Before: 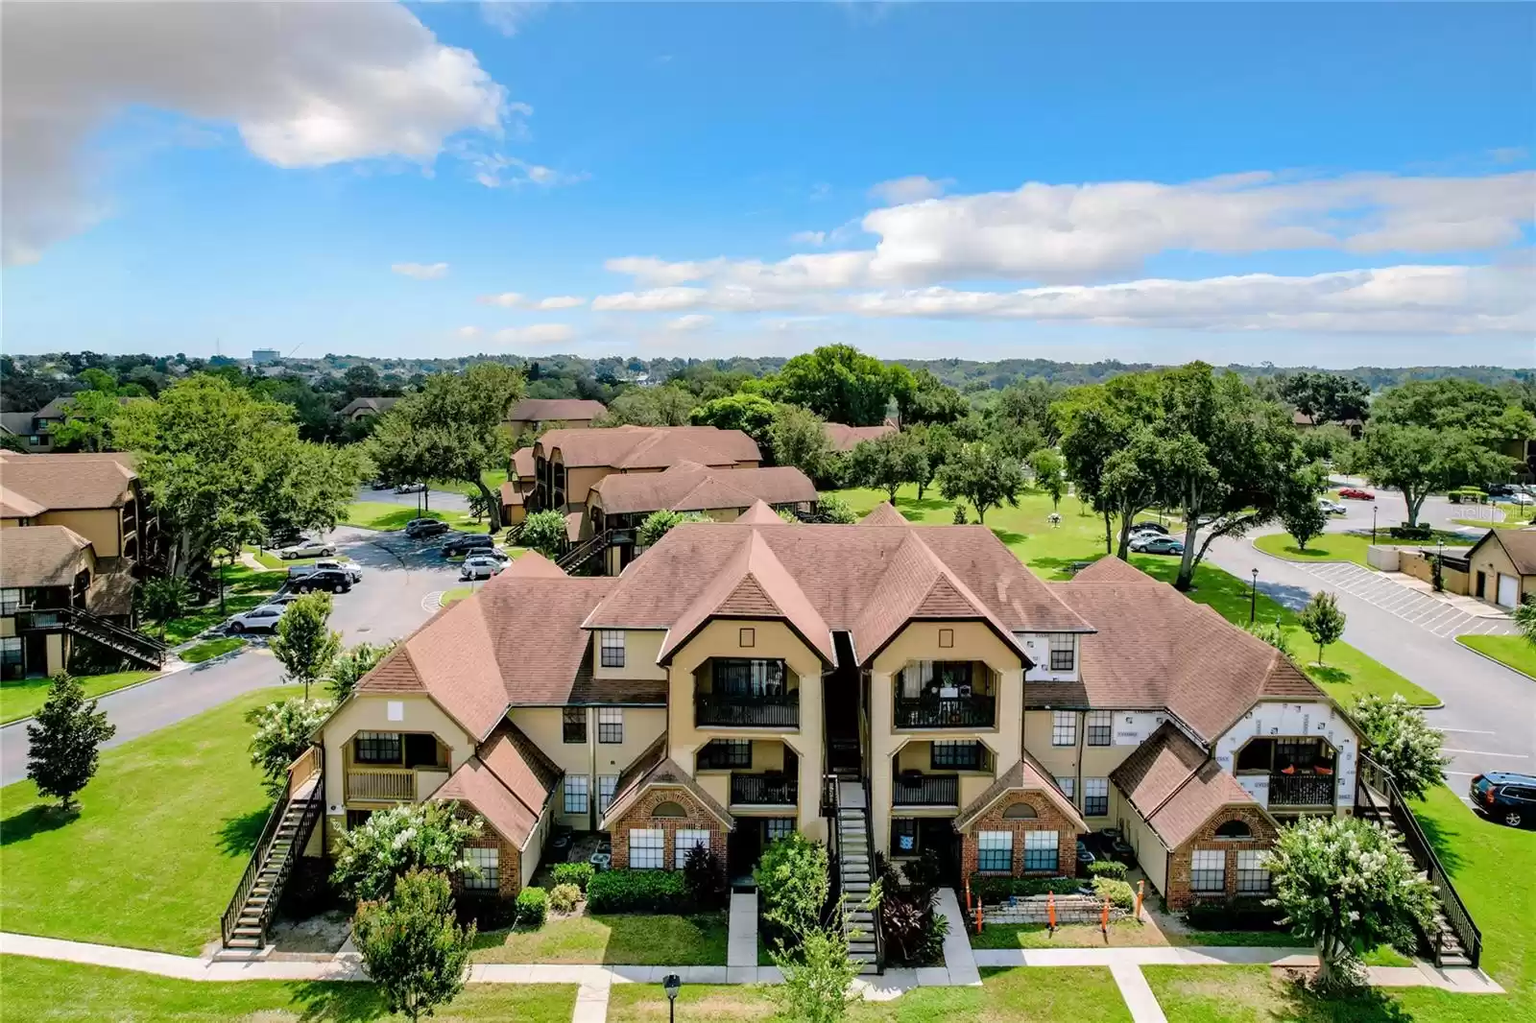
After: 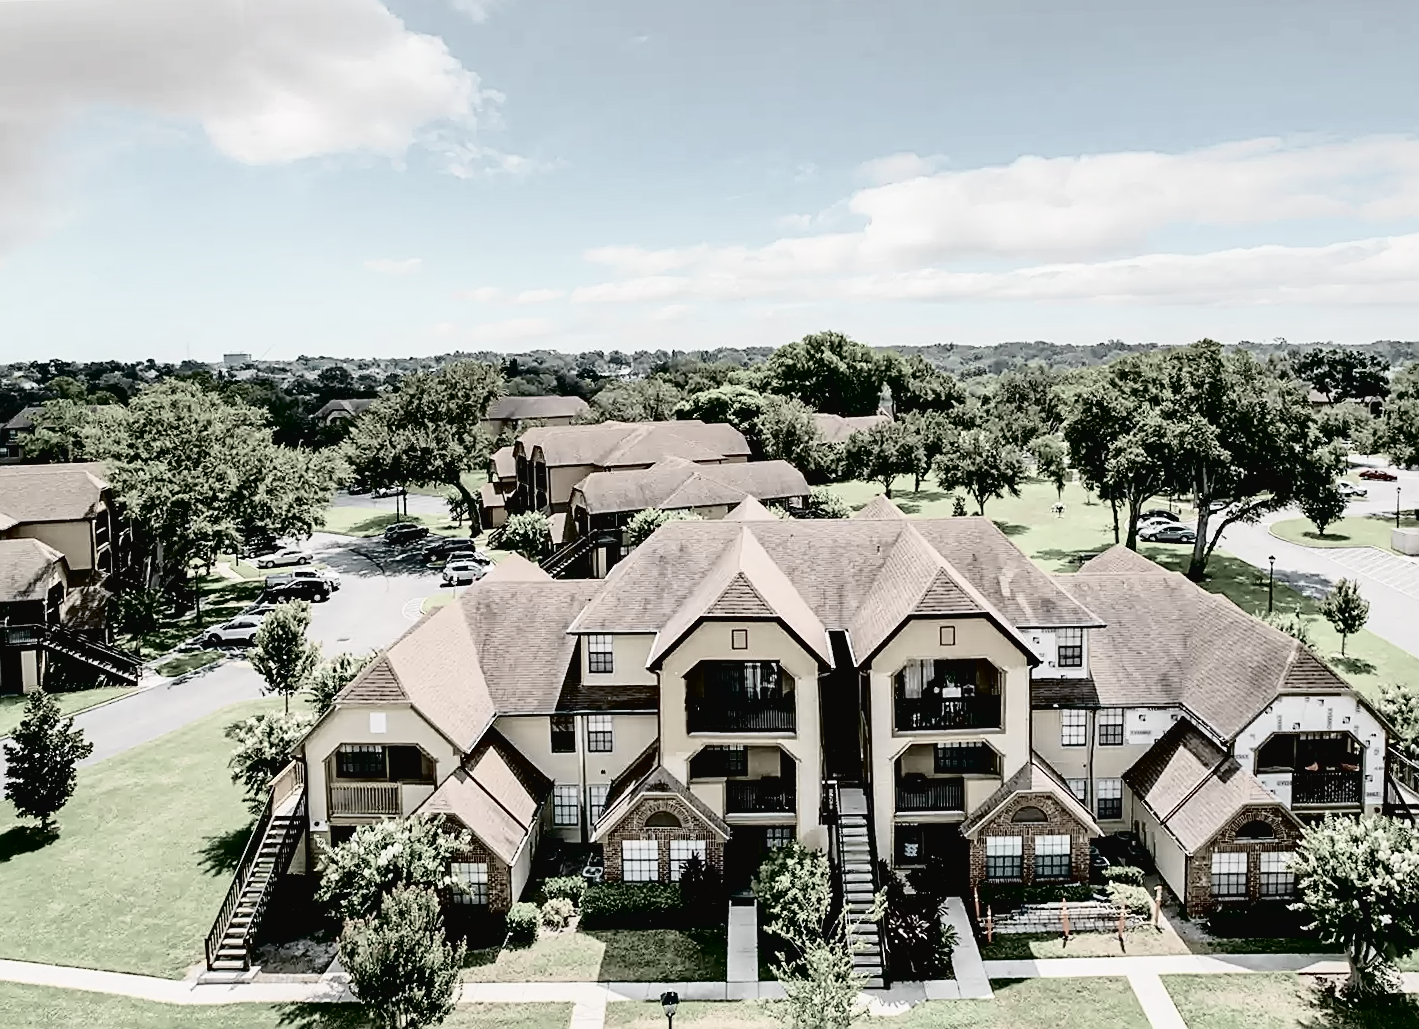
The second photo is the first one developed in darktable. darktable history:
sharpen: on, module defaults
crop and rotate: left 1.088%, right 8.807%
tone curve: curves: ch0 [(0, 0.022) (0.177, 0.086) (0.392, 0.438) (0.704, 0.844) (0.858, 0.938) (1, 0.981)]; ch1 [(0, 0) (0.402, 0.36) (0.476, 0.456) (0.498, 0.501) (0.518, 0.521) (0.58, 0.598) (0.619, 0.65) (0.692, 0.737) (1, 1)]; ch2 [(0, 0) (0.415, 0.438) (0.483, 0.499) (0.503, 0.507) (0.526, 0.537) (0.563, 0.624) (0.626, 0.714) (0.699, 0.753) (0.997, 0.858)], color space Lab, independent channels
rotate and perspective: rotation -1.32°, lens shift (horizontal) -0.031, crop left 0.015, crop right 0.985, crop top 0.047, crop bottom 0.982
exposure: black level correction 0.016, exposure -0.009 EV, compensate highlight preservation false
color correction: saturation 0.2
